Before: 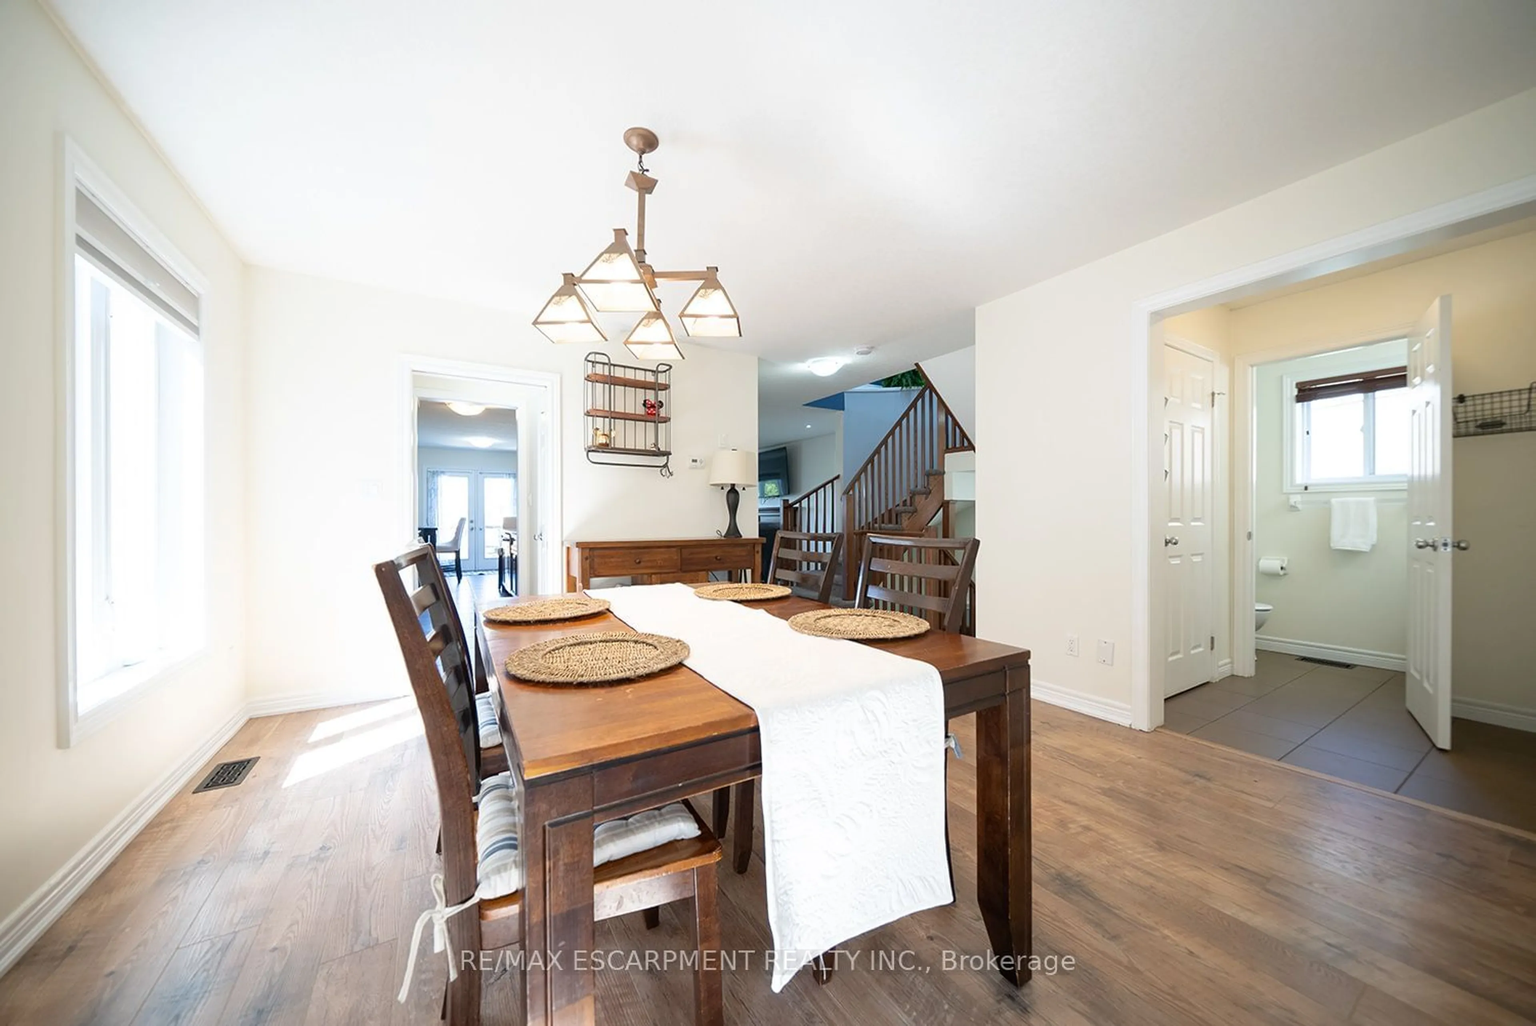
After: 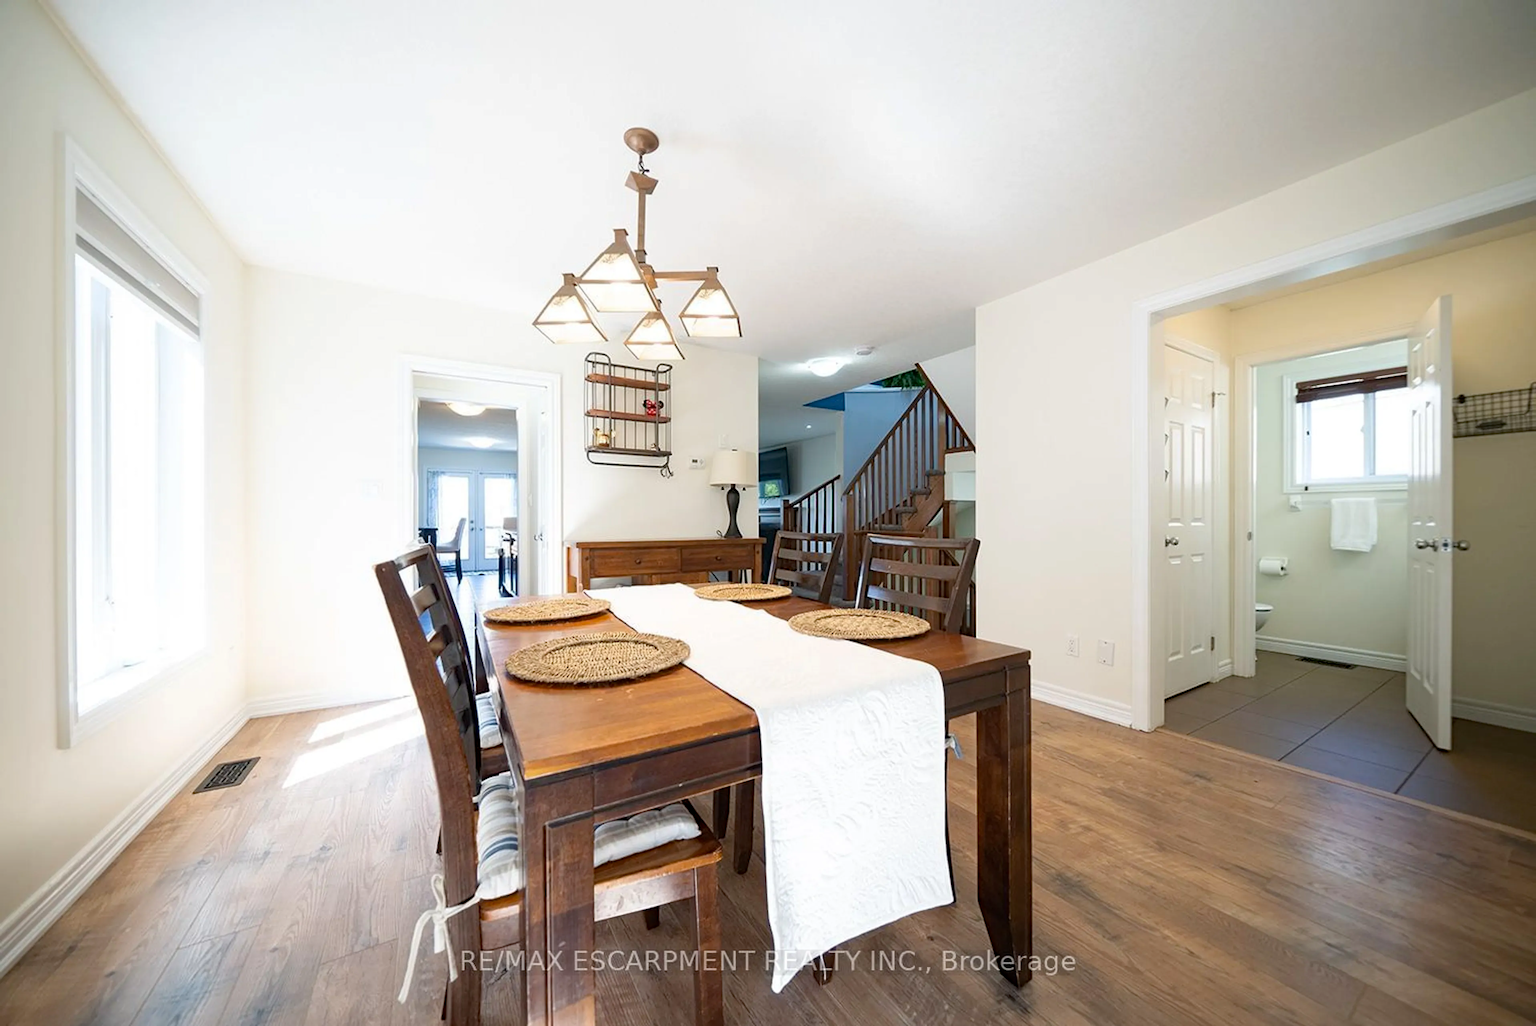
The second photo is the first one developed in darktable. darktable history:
haze removal: strength 0.293, distance 0.245, compatibility mode true, adaptive false
